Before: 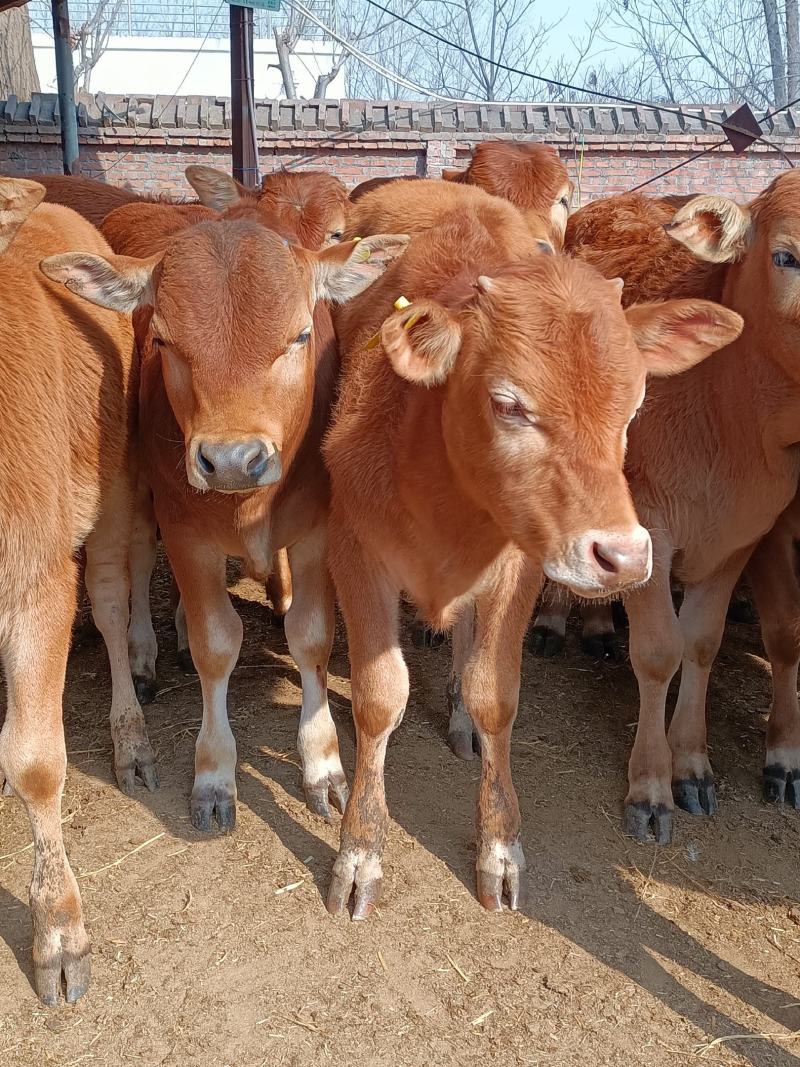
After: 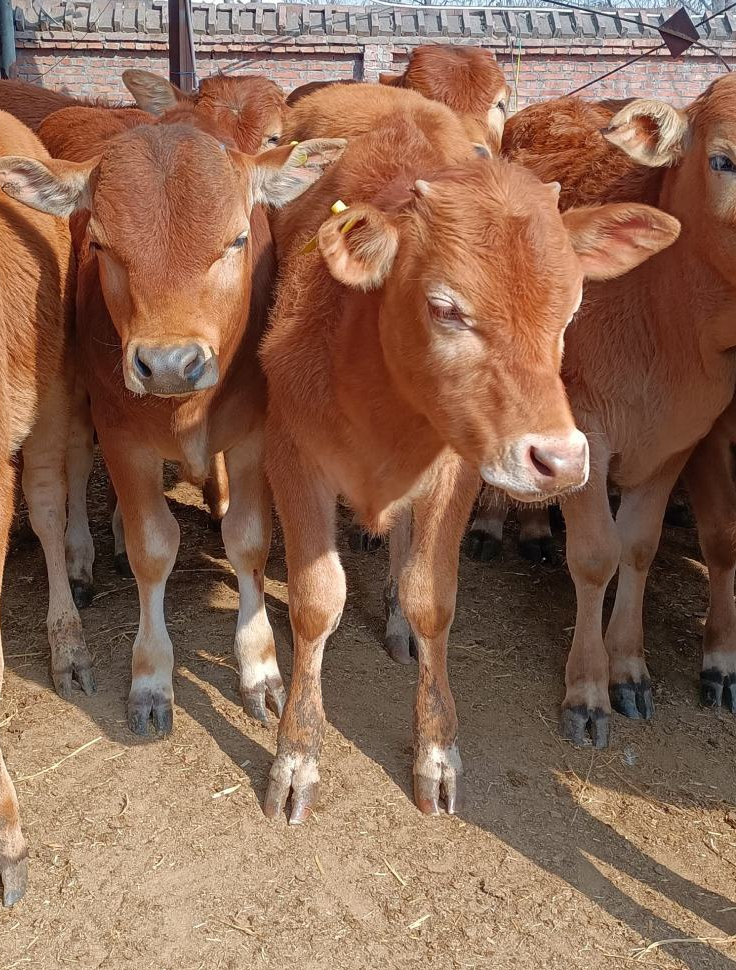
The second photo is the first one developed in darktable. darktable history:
crop and rotate: left 7.972%, top 9.079%
